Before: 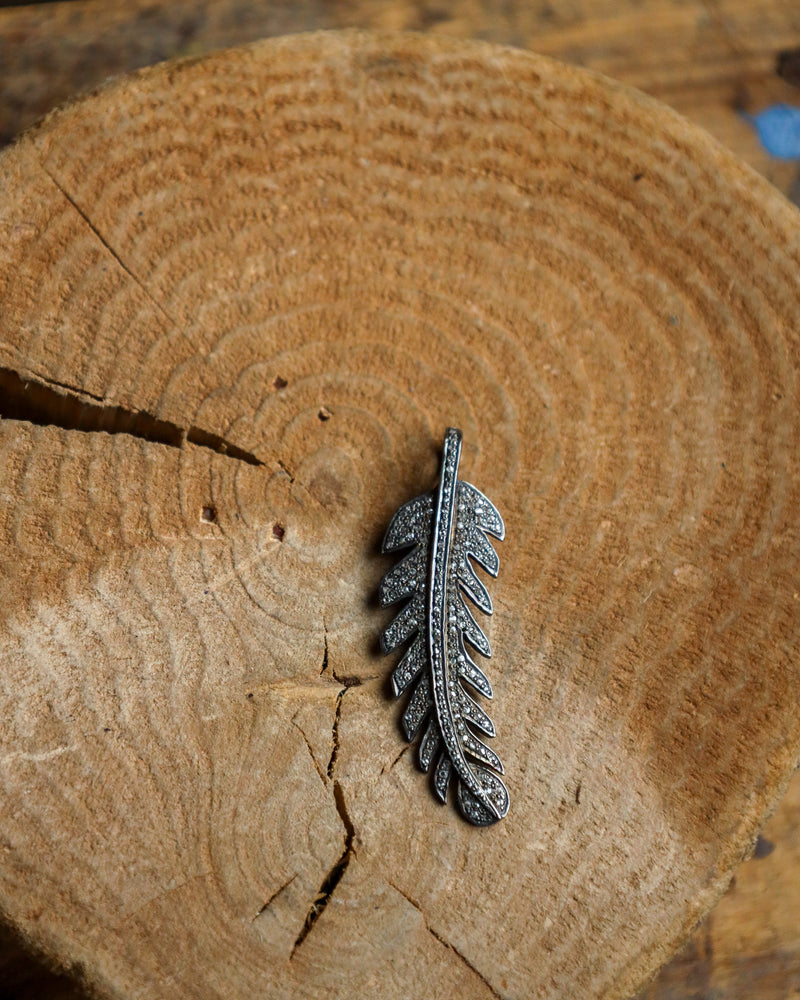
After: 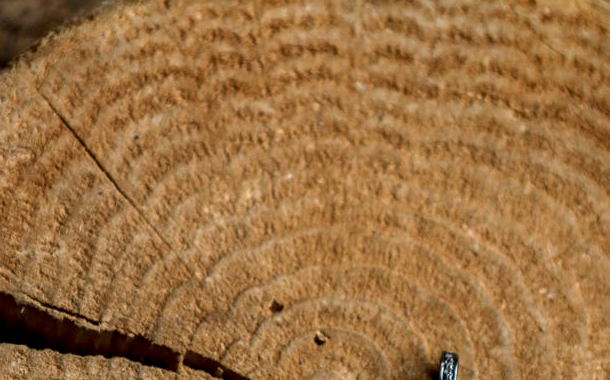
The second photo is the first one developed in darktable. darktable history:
color balance rgb: on, module defaults
local contrast: highlights 25%, detail 150%
crop: left 0.579%, top 7.627%, right 23.167%, bottom 54.275%
